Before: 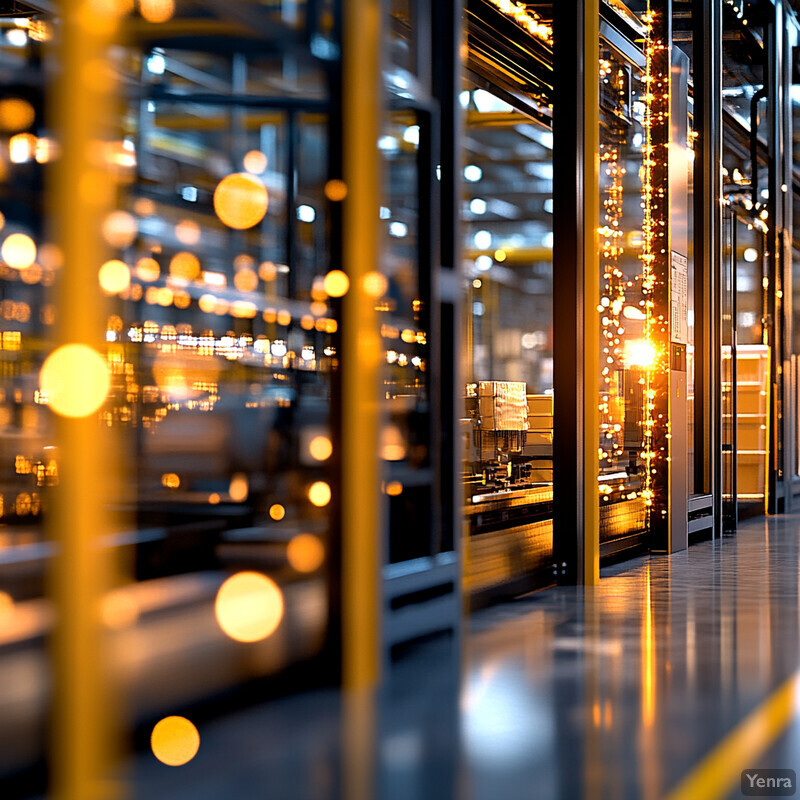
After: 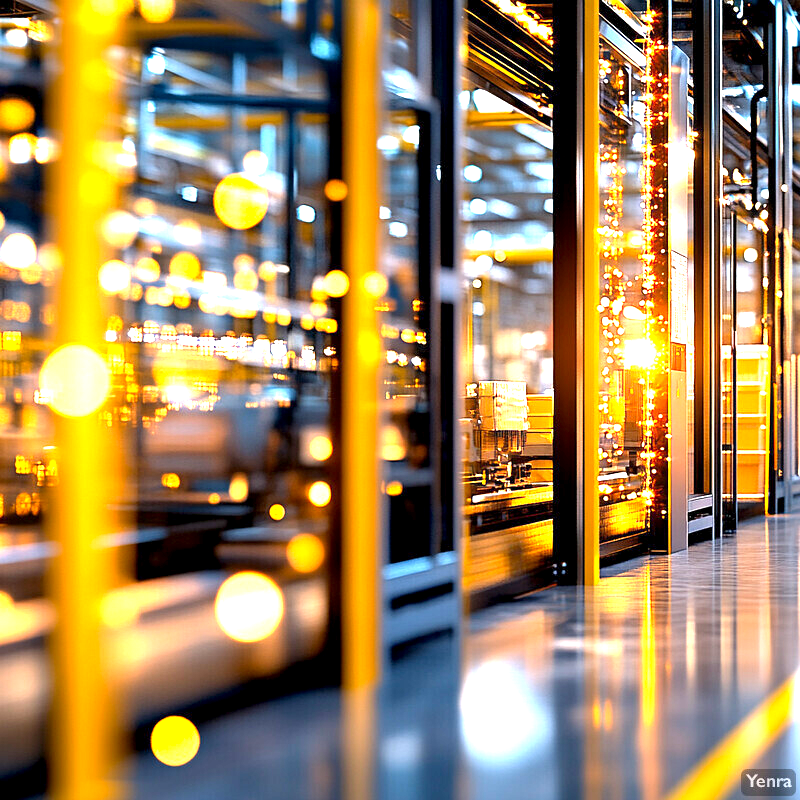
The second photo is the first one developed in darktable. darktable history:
exposure: black level correction 0.001, exposure 1.646 EV, compensate exposure bias true, compensate highlight preservation false
color contrast: green-magenta contrast 1.1, blue-yellow contrast 1.1, unbound 0
